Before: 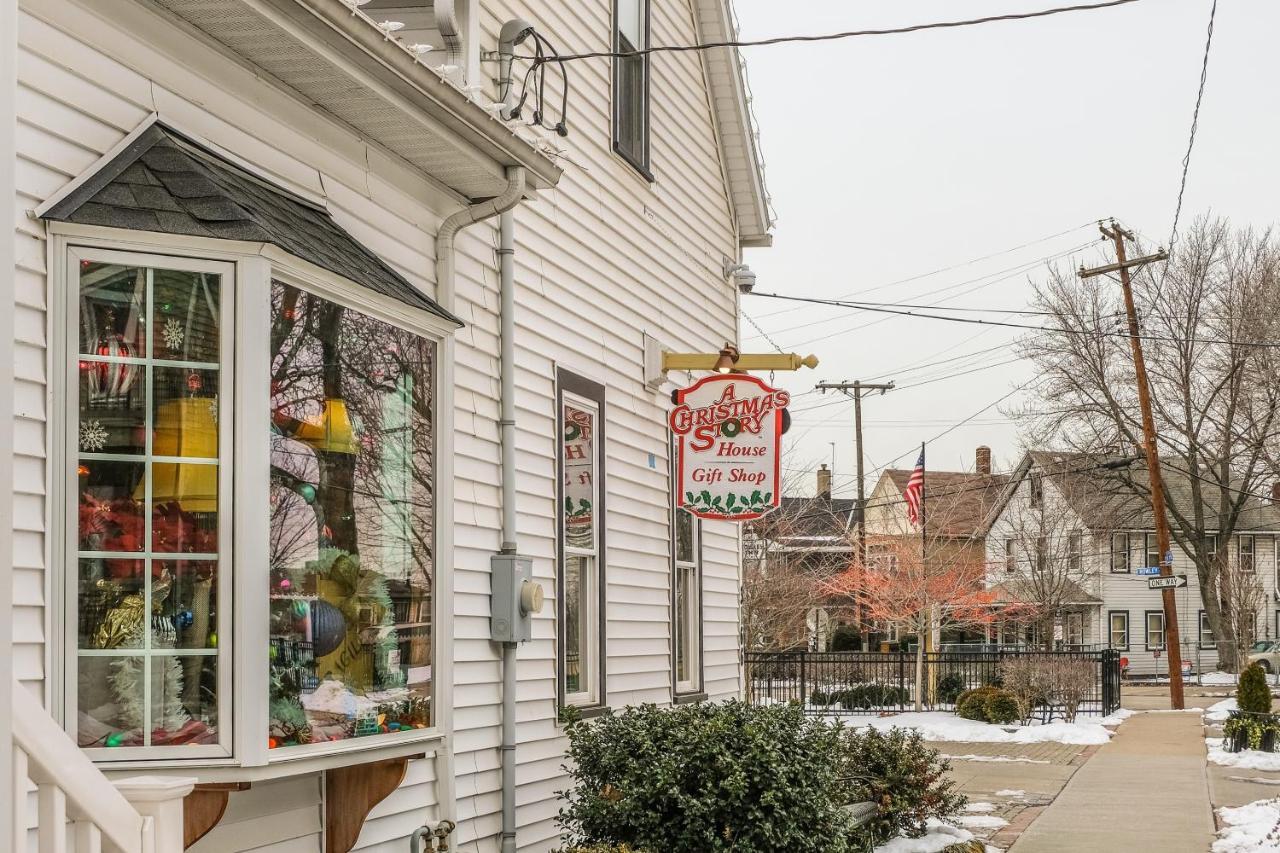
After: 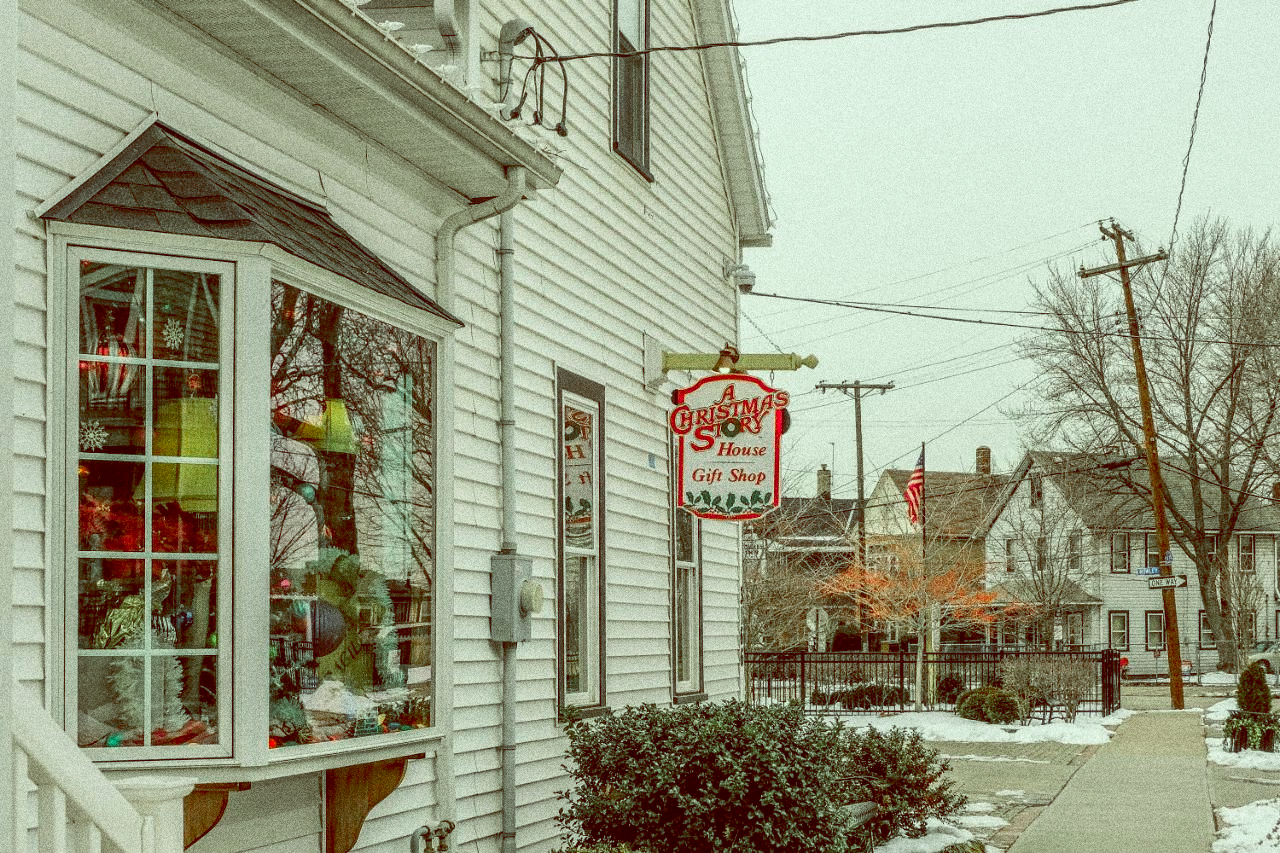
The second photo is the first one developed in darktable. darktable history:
levels: levels [0.016, 0.492, 0.969]
color zones: curves: ch0 [(0, 0.466) (0.128, 0.466) (0.25, 0.5) (0.375, 0.456) (0.5, 0.5) (0.625, 0.5) (0.737, 0.652) (0.875, 0.5)]; ch1 [(0, 0.603) (0.125, 0.618) (0.261, 0.348) (0.372, 0.353) (0.497, 0.363) (0.611, 0.45) (0.731, 0.427) (0.875, 0.518) (0.998, 0.652)]; ch2 [(0, 0.559) (0.125, 0.451) (0.253, 0.564) (0.37, 0.578) (0.5, 0.466) (0.625, 0.471) (0.731, 0.471) (0.88, 0.485)]
tone equalizer: on, module defaults
color balance: lift [1, 1.015, 0.987, 0.985], gamma [1, 0.959, 1.042, 0.958], gain [0.927, 0.938, 1.072, 0.928], contrast 1.5%
grain: coarseness 14.49 ISO, strength 48.04%, mid-tones bias 35%
